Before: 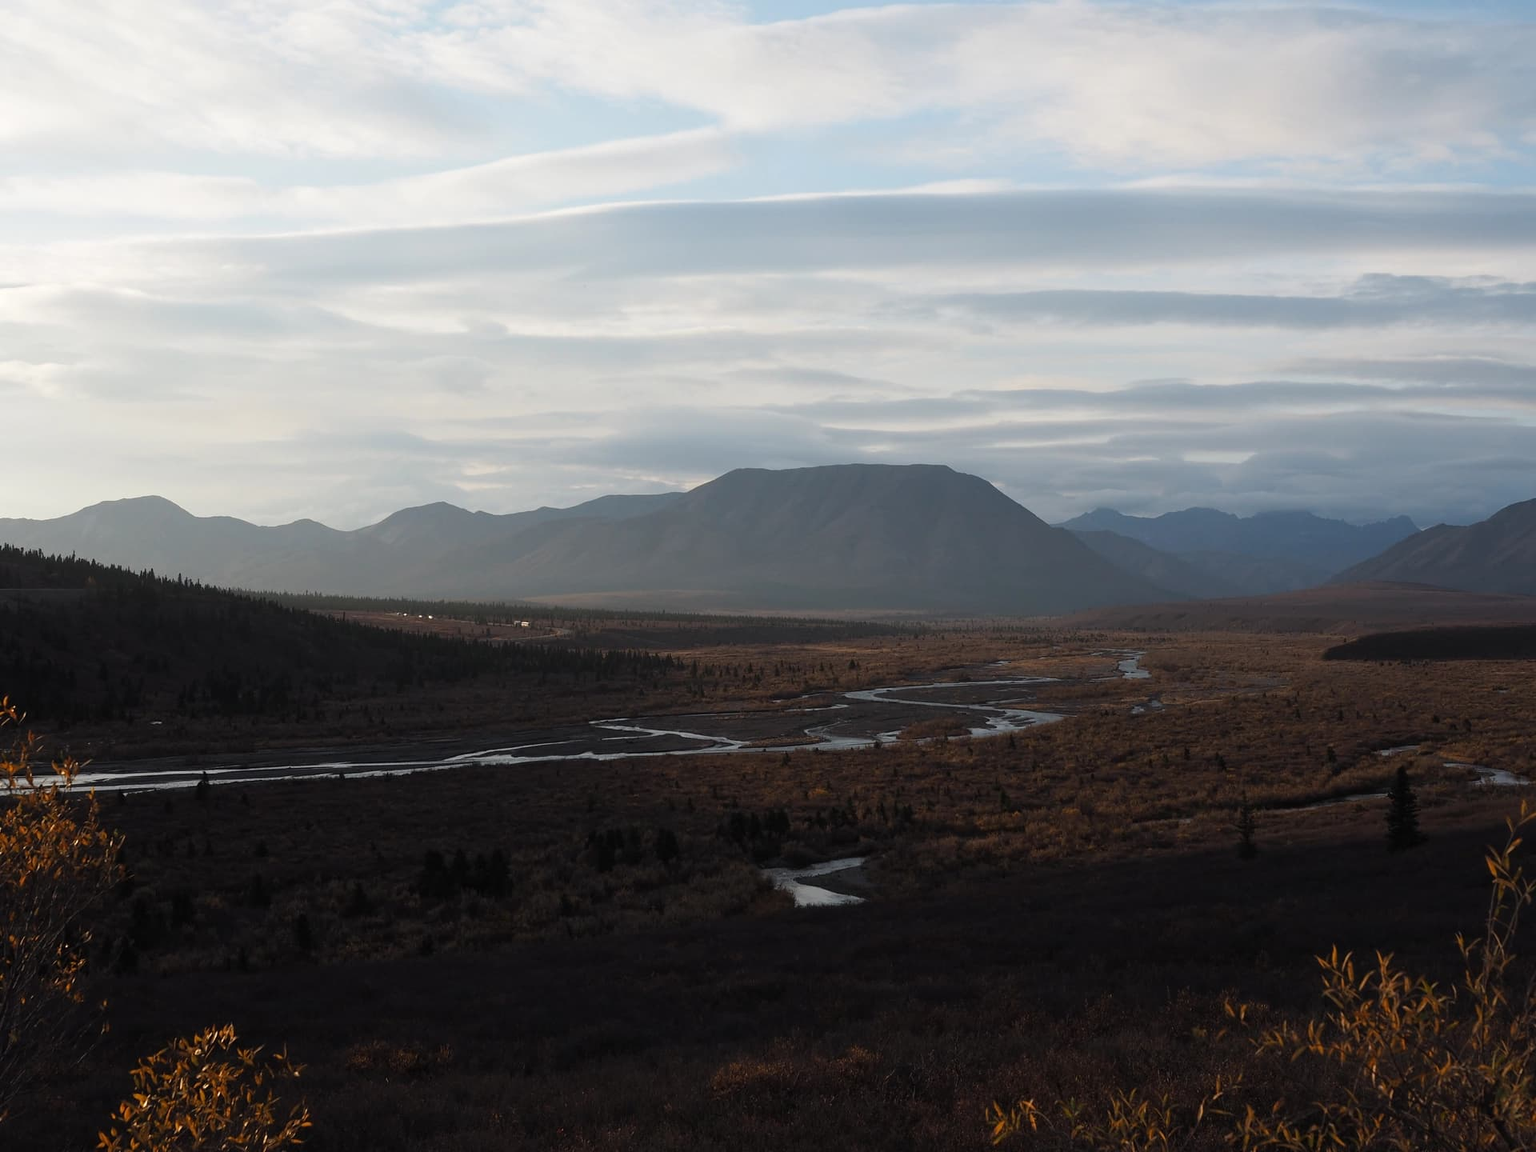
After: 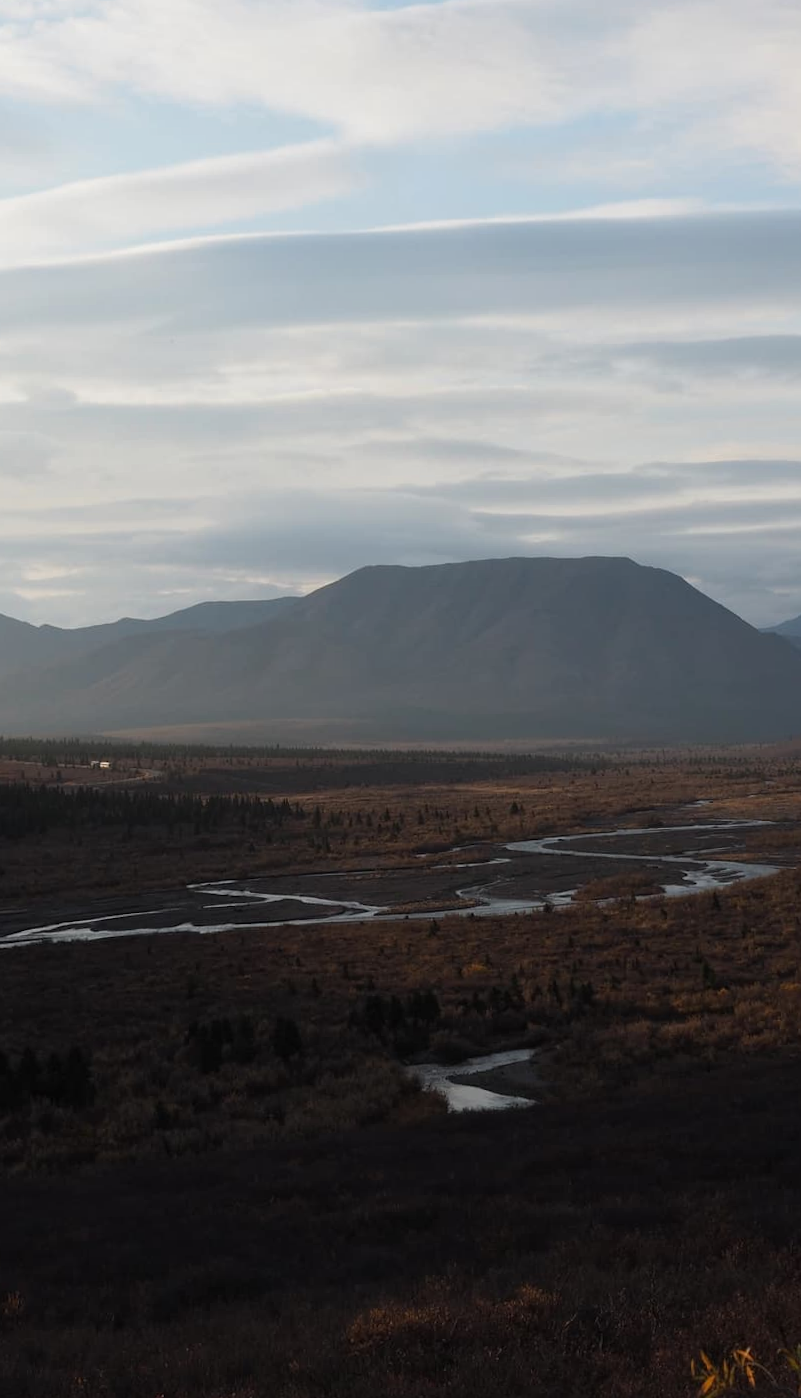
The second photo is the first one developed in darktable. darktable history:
exposure: exposure -0.072 EV, compensate highlight preservation false
crop: left 28.583%, right 29.231%
rotate and perspective: rotation -1°, crop left 0.011, crop right 0.989, crop top 0.025, crop bottom 0.975
tone equalizer: on, module defaults
